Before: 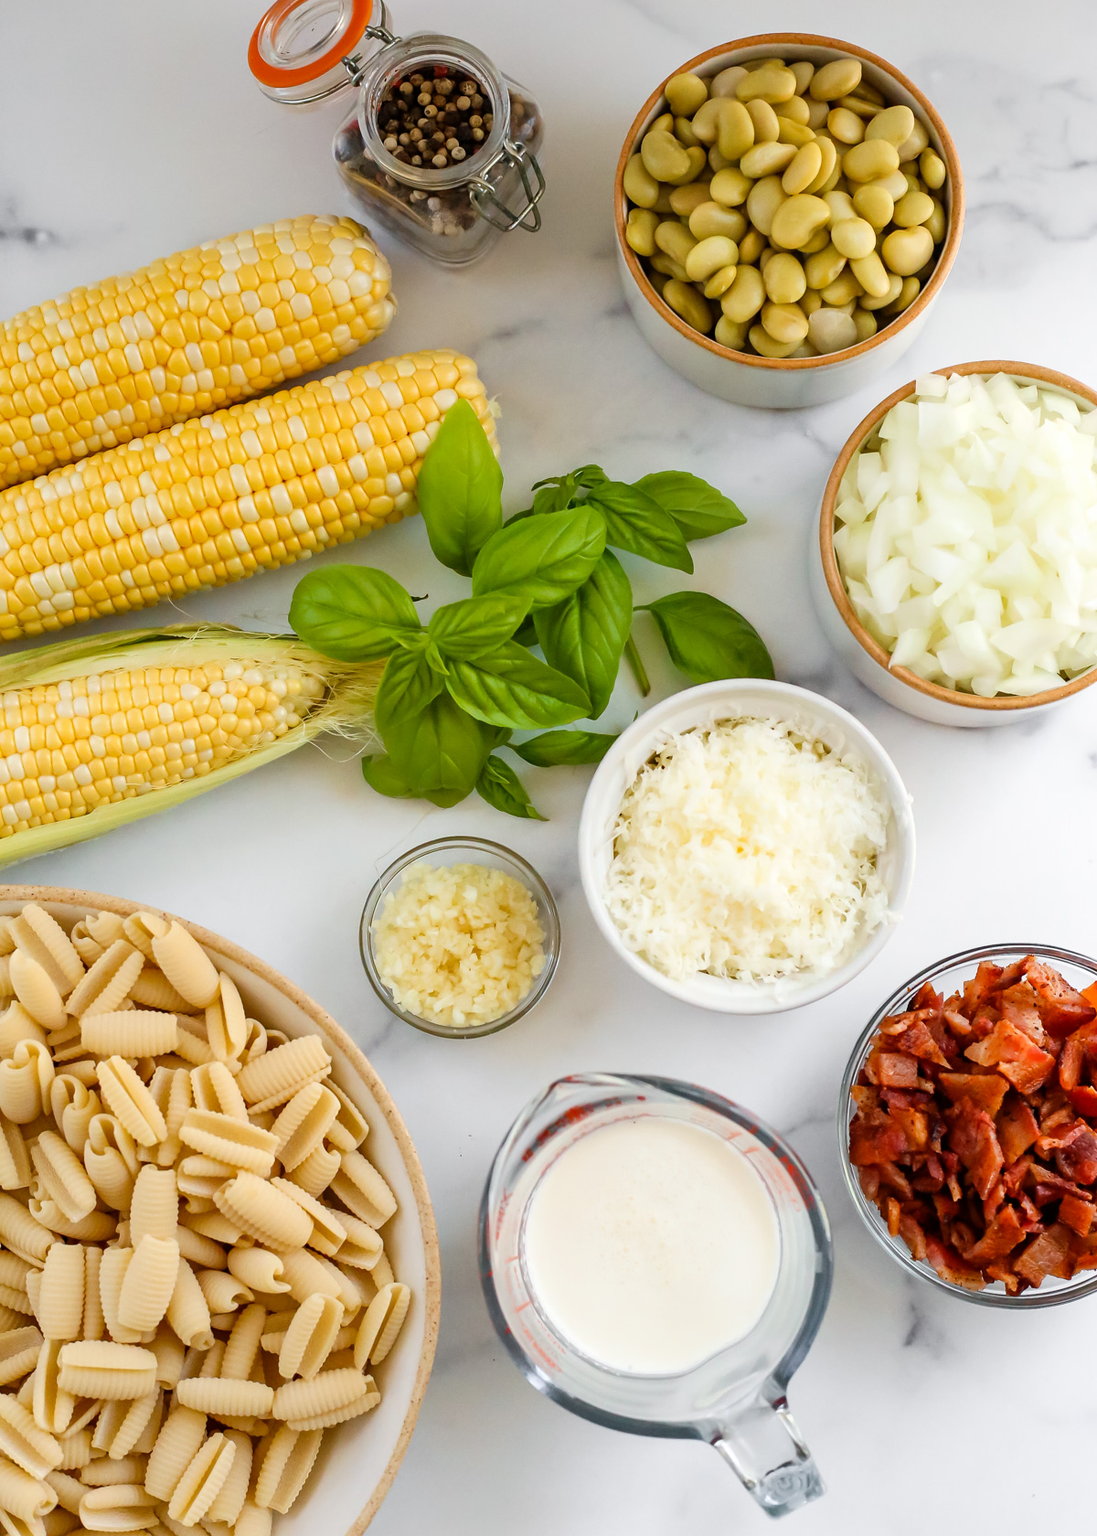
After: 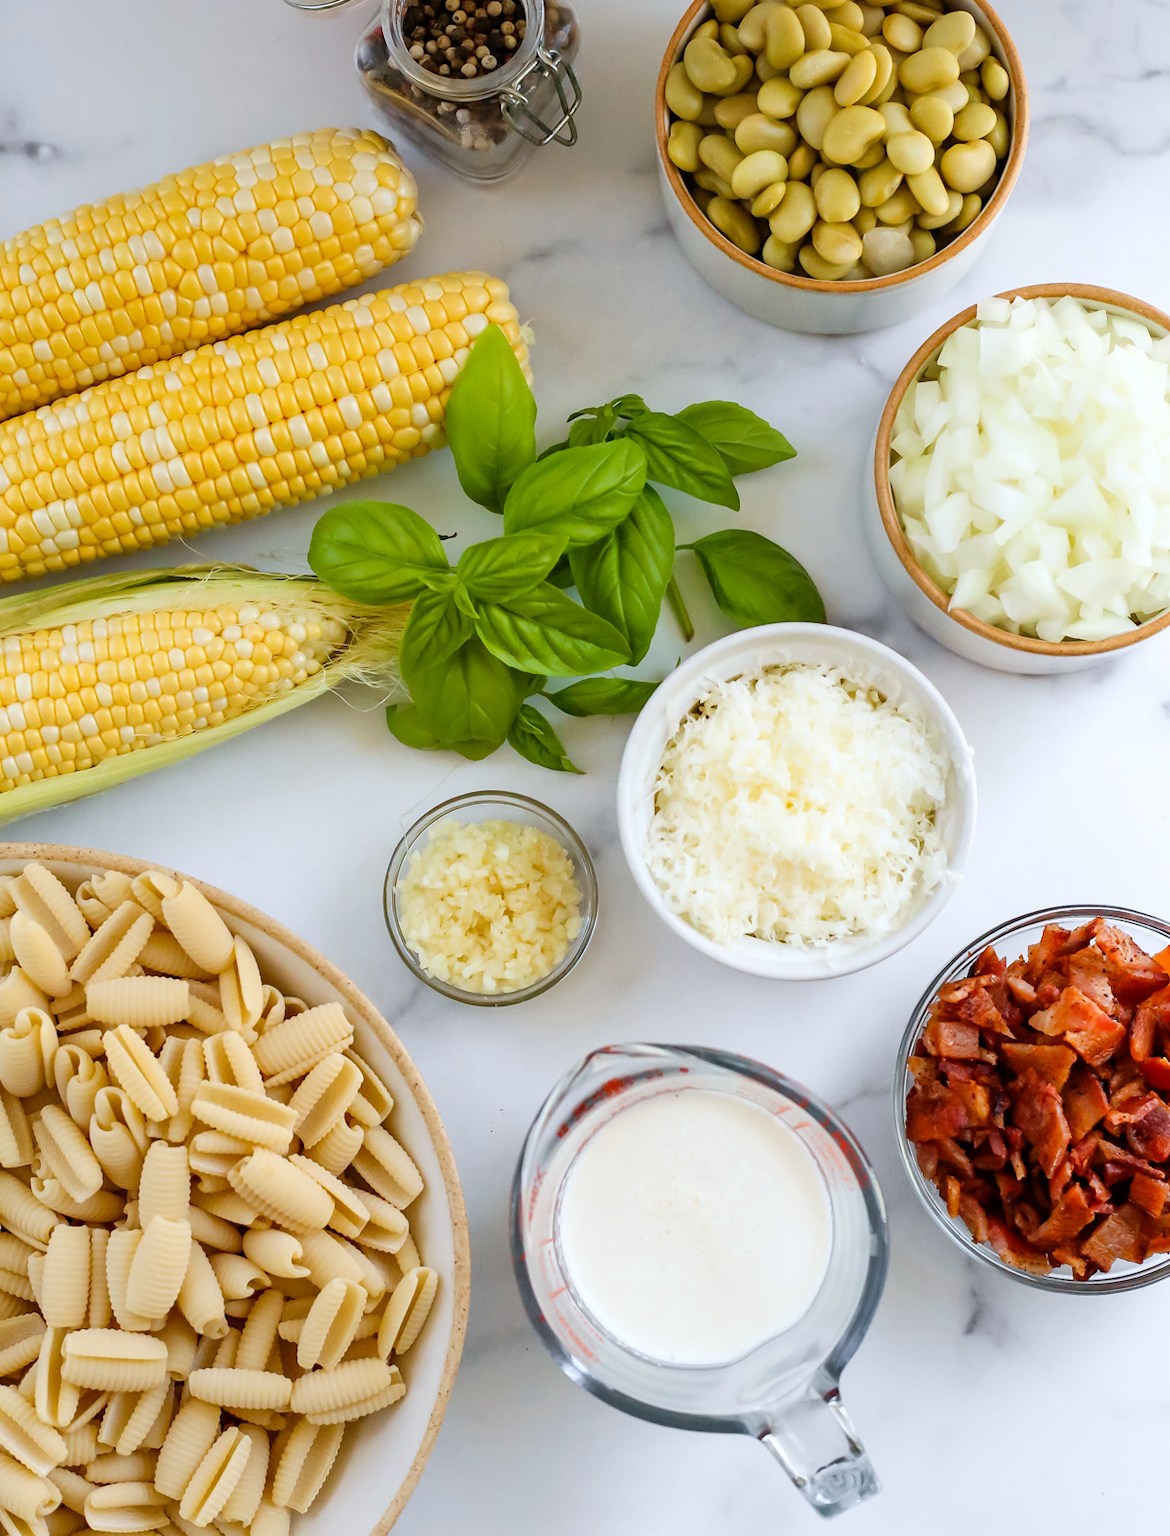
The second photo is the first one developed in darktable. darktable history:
crop and rotate: top 6.25%
white balance: red 0.974, blue 1.044
